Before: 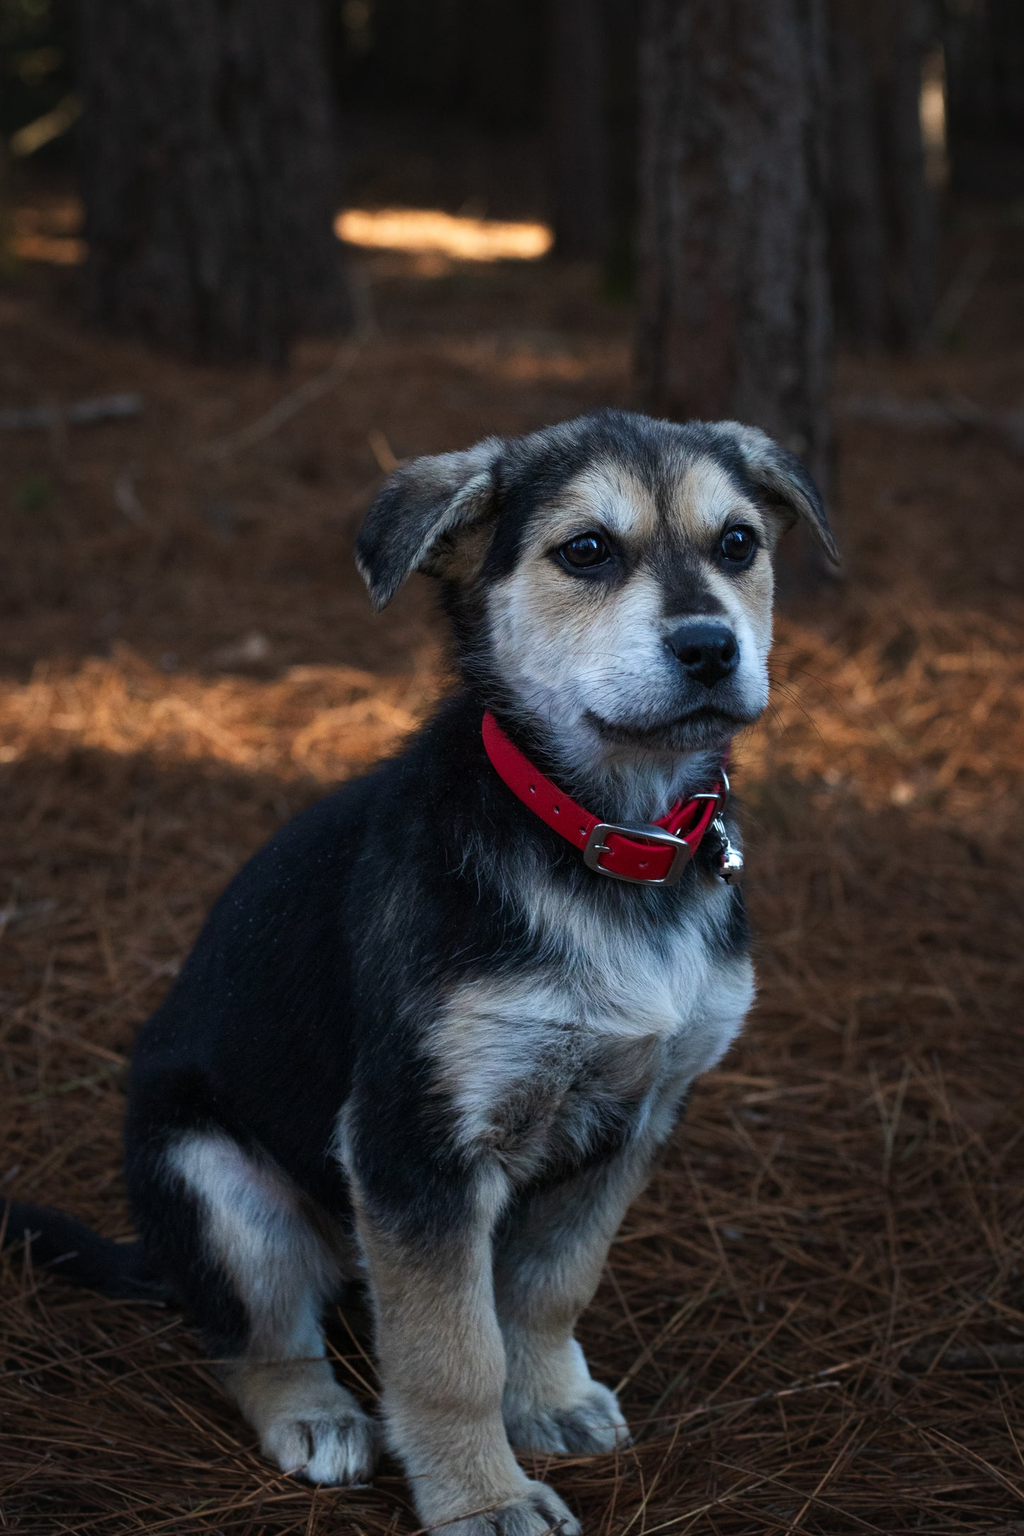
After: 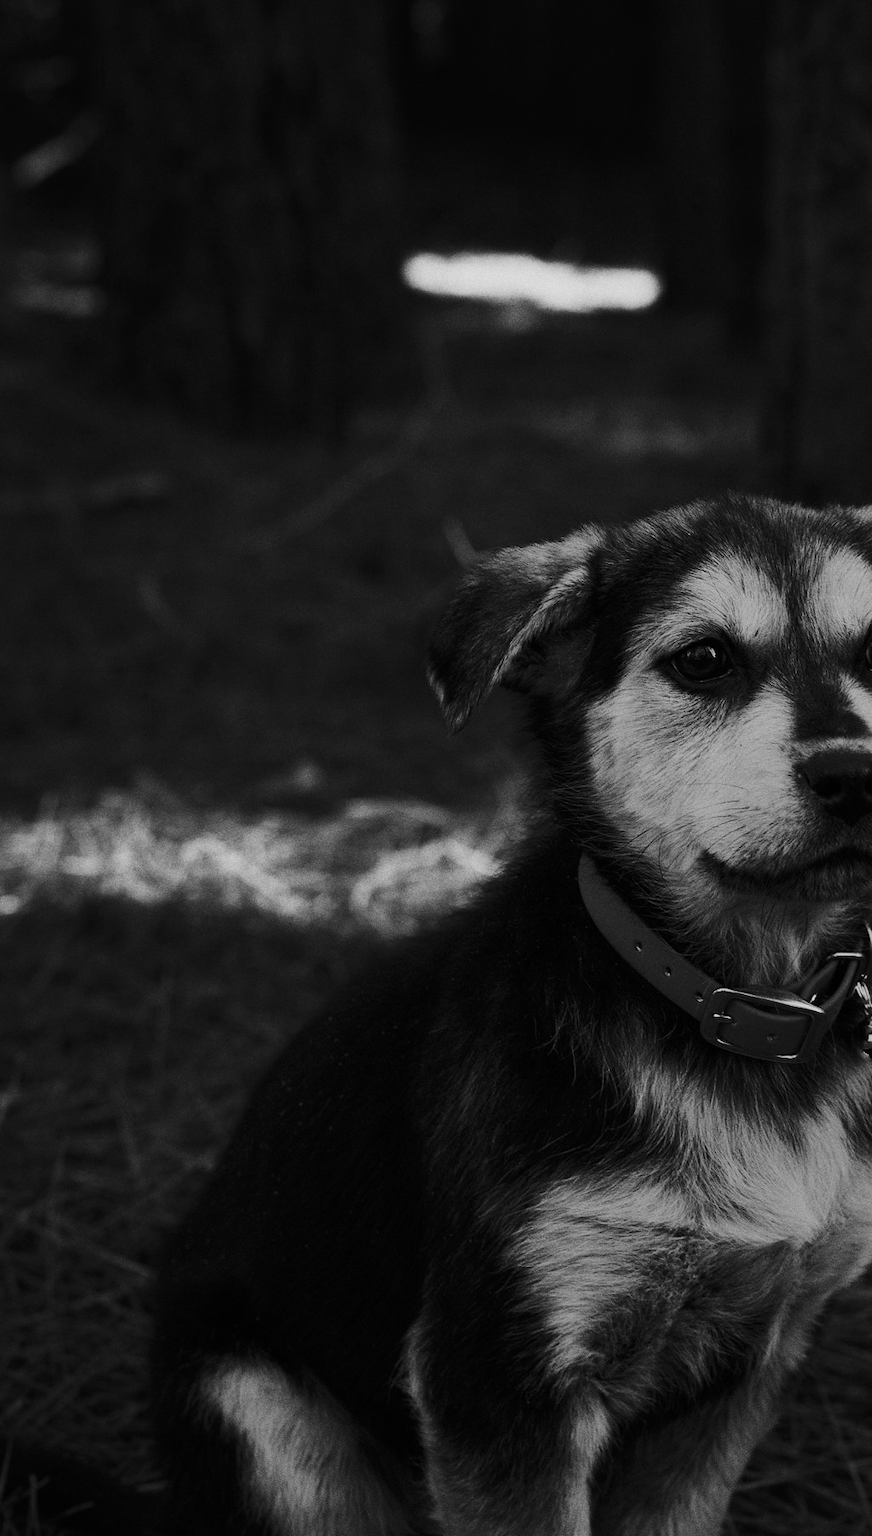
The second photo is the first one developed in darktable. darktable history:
grain: on, module defaults
contrast brightness saturation: contrast 0.4, brightness 0.1, saturation 0.21
monochrome: a 79.32, b 81.83, size 1.1
crop: right 28.885%, bottom 16.626%
